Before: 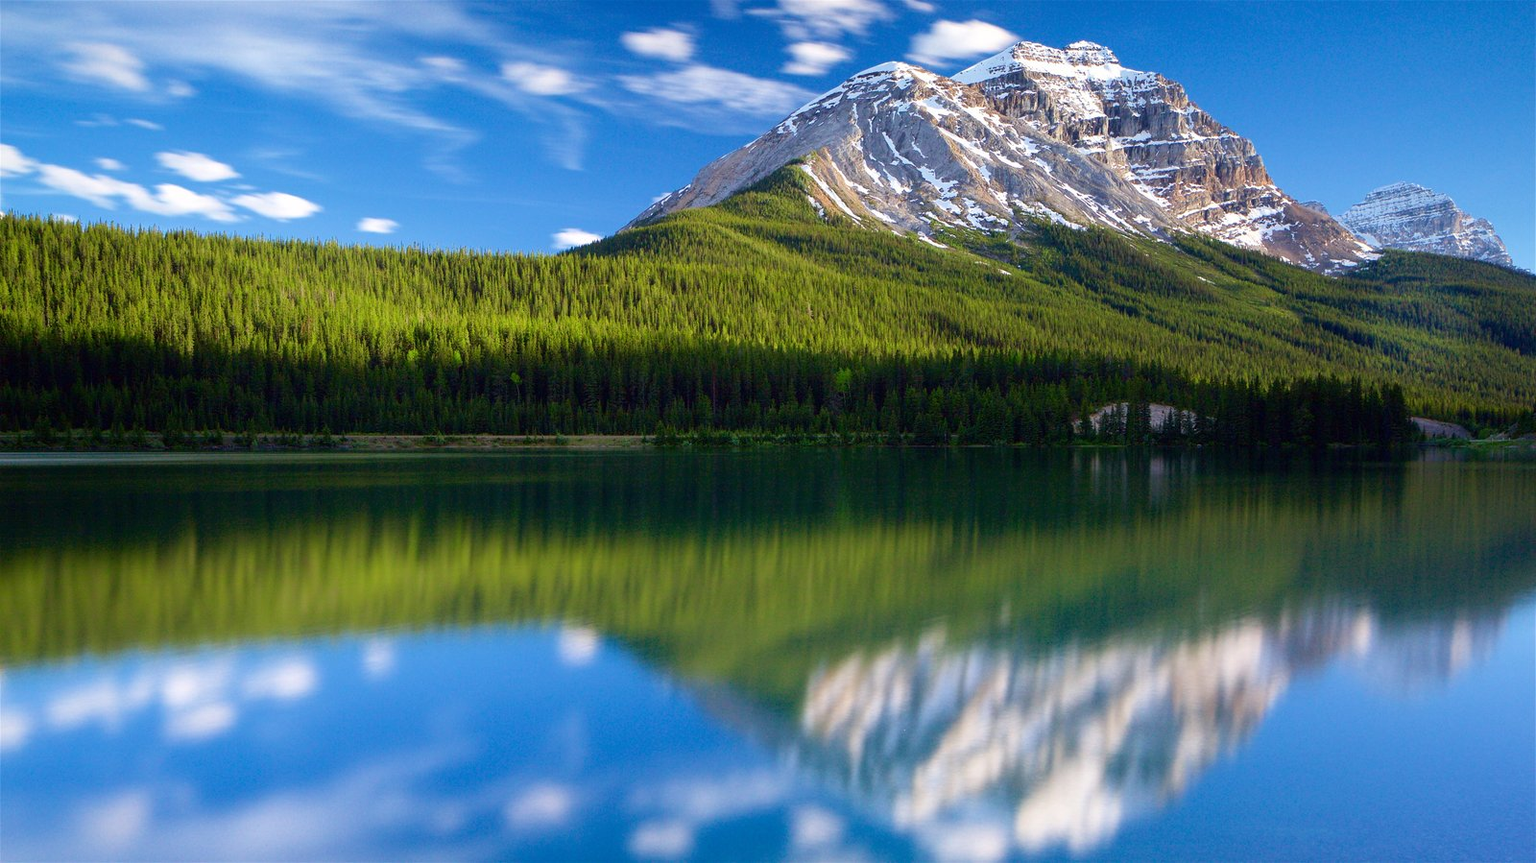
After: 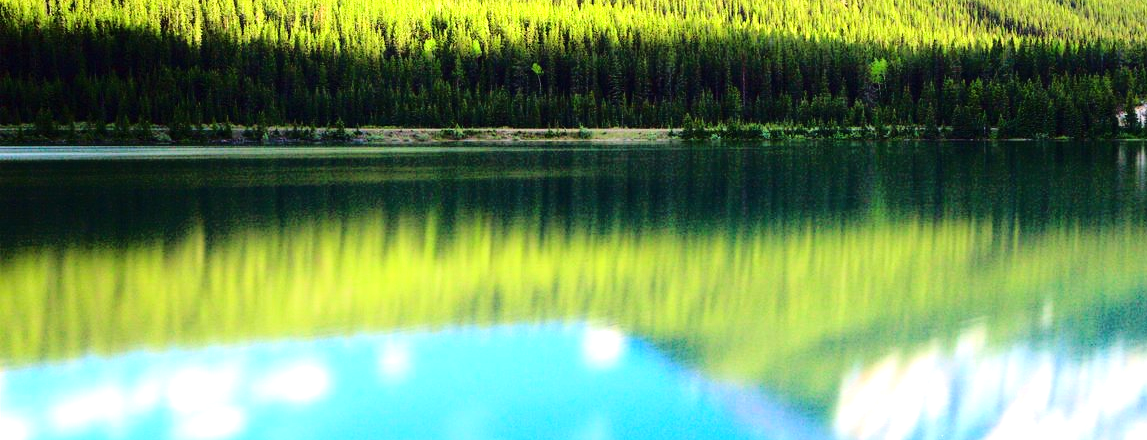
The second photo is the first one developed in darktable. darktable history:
crop: top 36.215%, right 28.295%, bottom 14.831%
exposure: black level correction 0, exposure 1.172 EV, compensate highlight preservation false
base curve: curves: ch0 [(0, 0) (0.036, 0.025) (0.121, 0.166) (0.206, 0.329) (0.605, 0.79) (1, 1)]
tone equalizer: -8 EV -0.409 EV, -7 EV -0.388 EV, -6 EV -0.311 EV, -5 EV -0.251 EV, -3 EV 0.254 EV, -2 EV 0.314 EV, -1 EV 0.414 EV, +0 EV 0.388 EV
